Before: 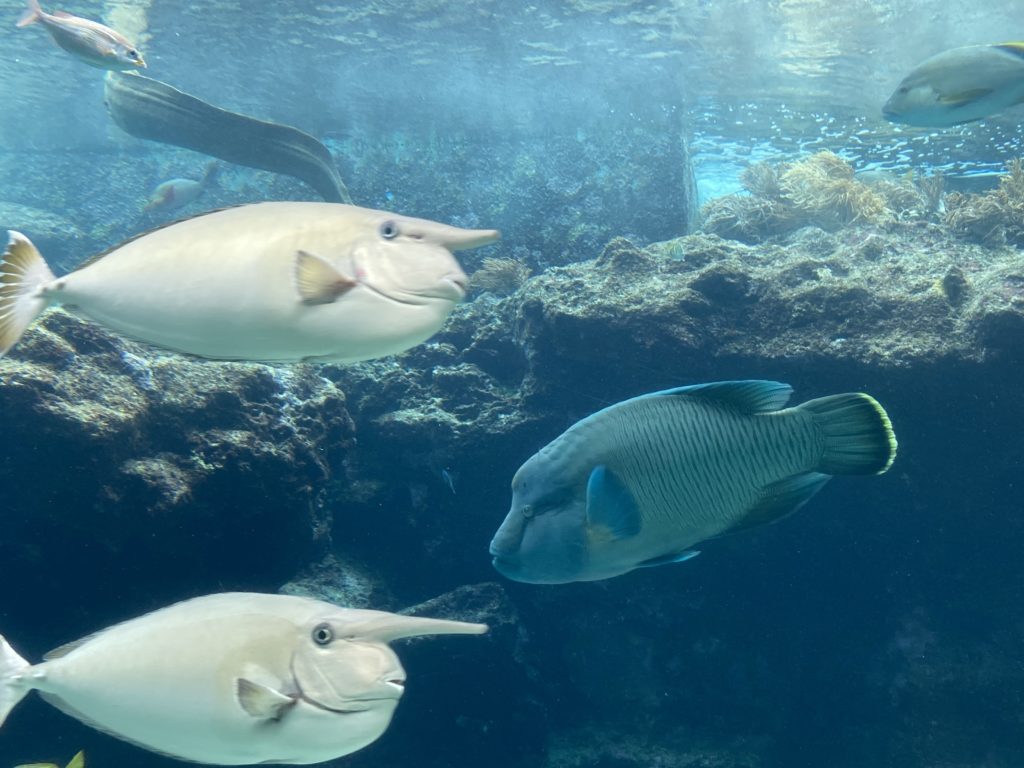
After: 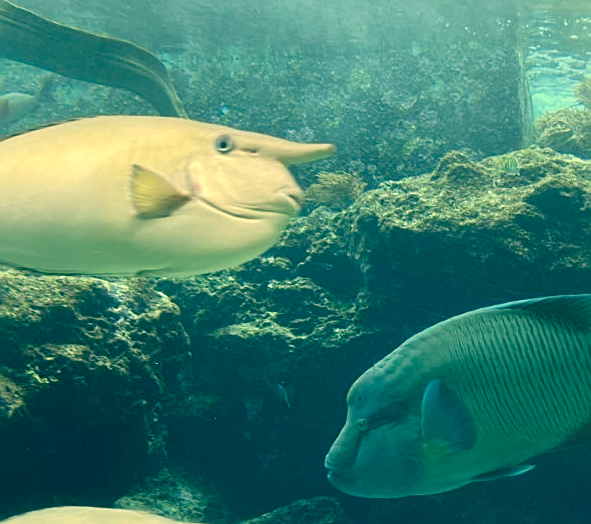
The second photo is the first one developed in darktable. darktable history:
crop: left 16.202%, top 11.208%, right 26.045%, bottom 20.557%
color correction: highlights a* 5.62, highlights b* 33.57, shadows a* -25.86, shadows b* 4.02
sharpen: radius 2.167, amount 0.381, threshold 0
